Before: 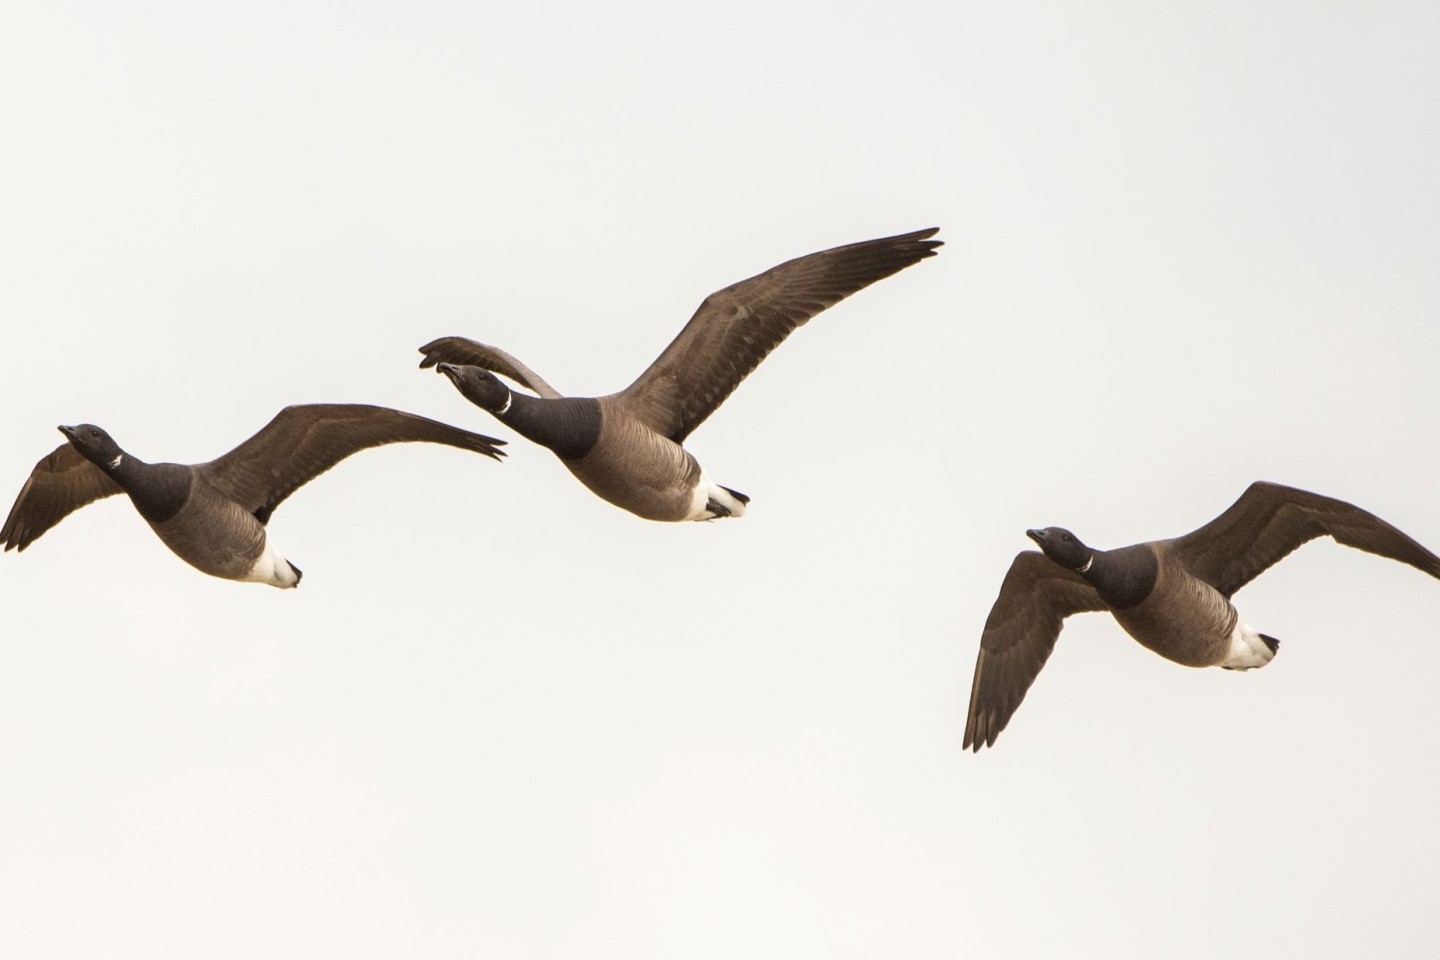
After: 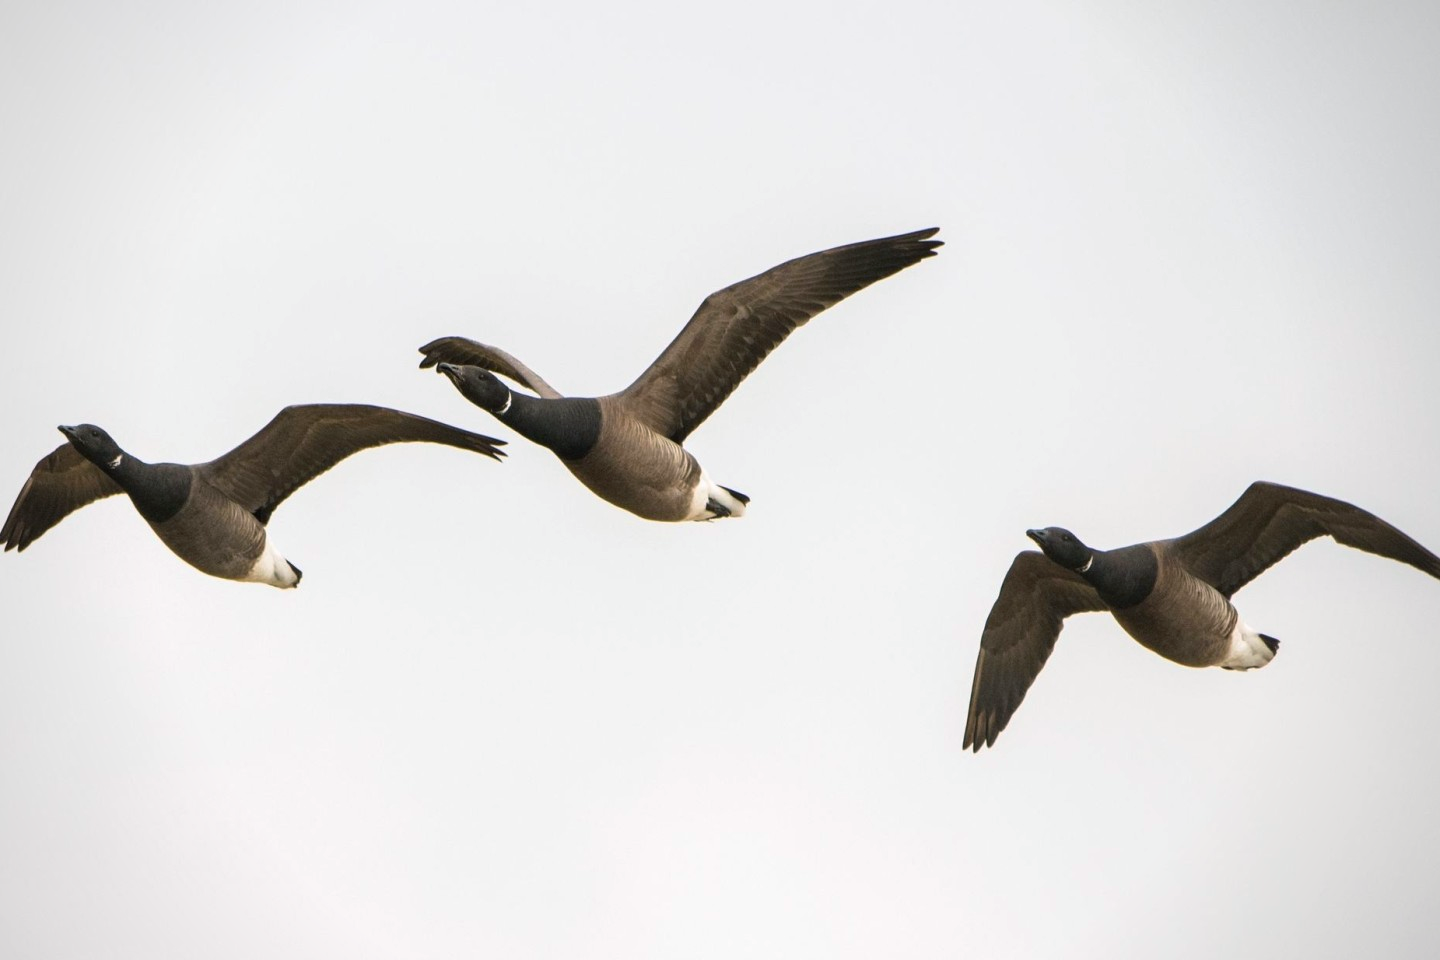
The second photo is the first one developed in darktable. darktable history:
vignetting: brightness -0.326
color balance rgb: power › luminance -8.008%, power › chroma 1.119%, power › hue 218.22°, perceptual saturation grading › global saturation 24.907%
